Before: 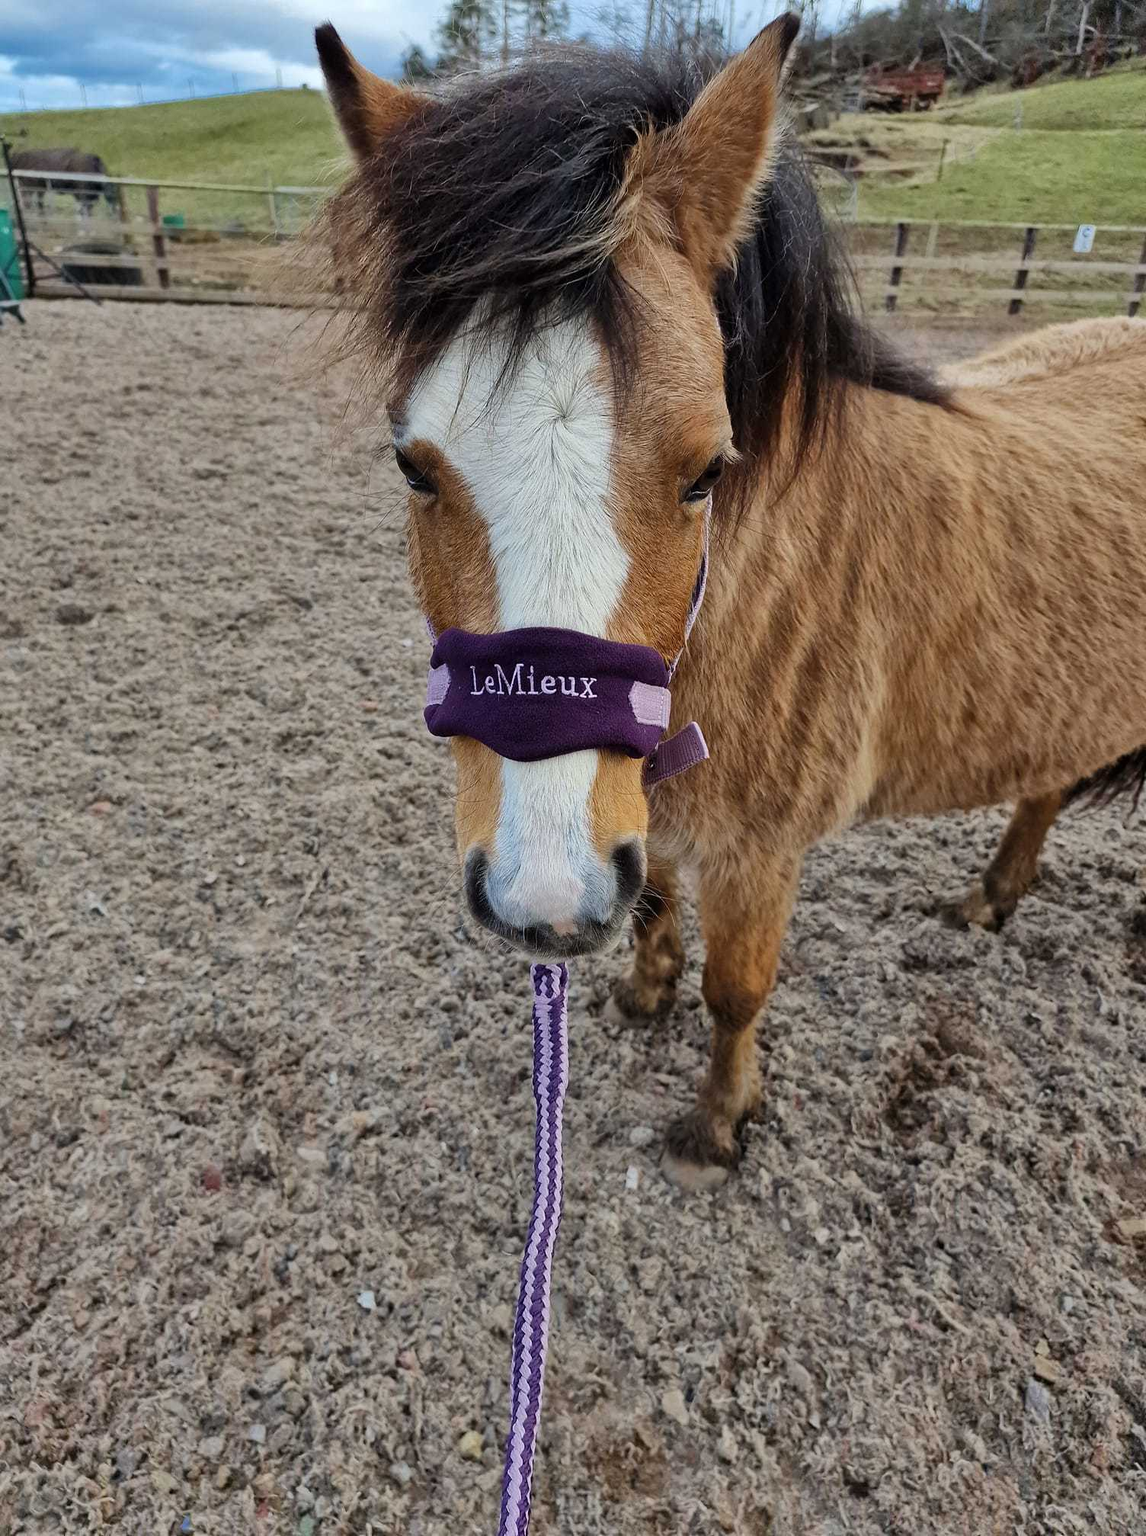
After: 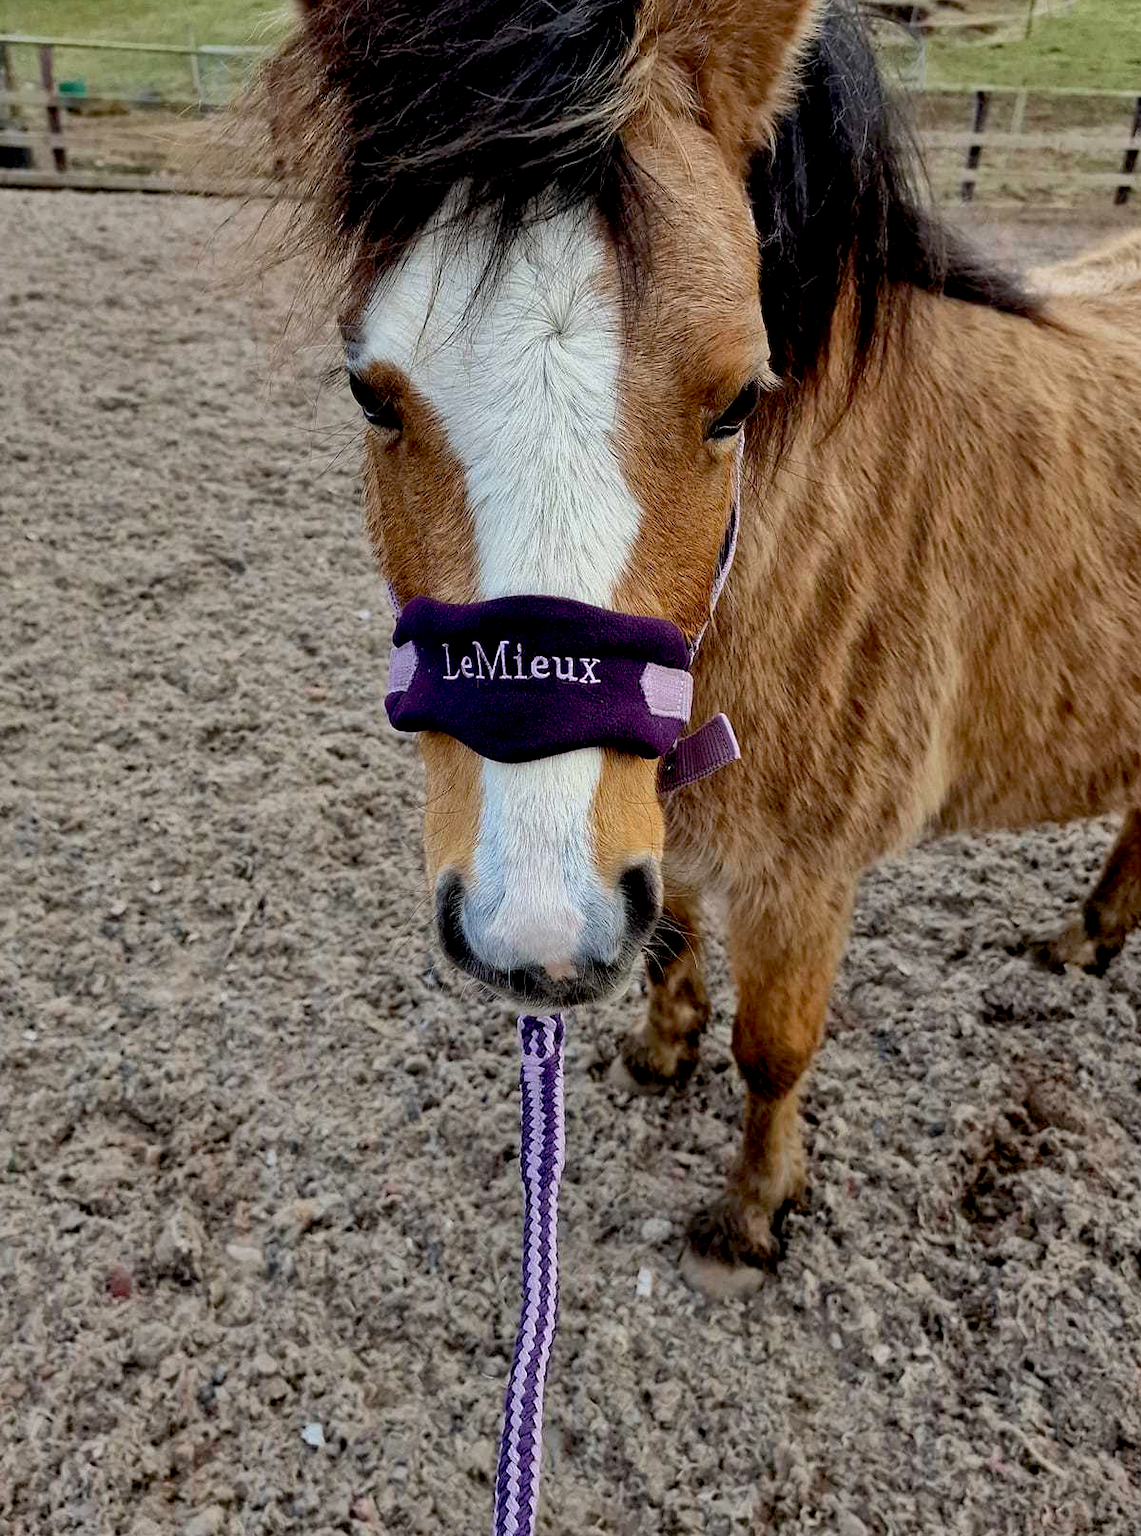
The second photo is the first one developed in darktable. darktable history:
base curve: curves: ch0 [(0.017, 0) (0.425, 0.441) (0.844, 0.933) (1, 1)], preserve colors none
crop and rotate: left 10.158%, top 9.817%, right 10.036%, bottom 10.008%
